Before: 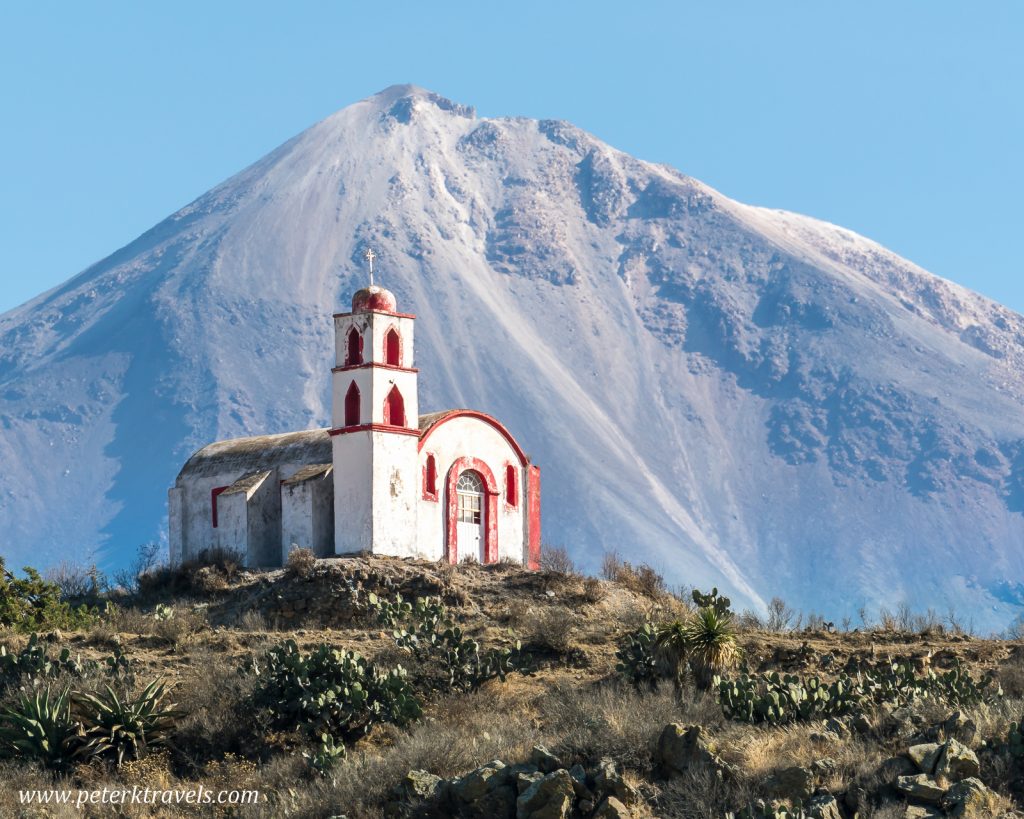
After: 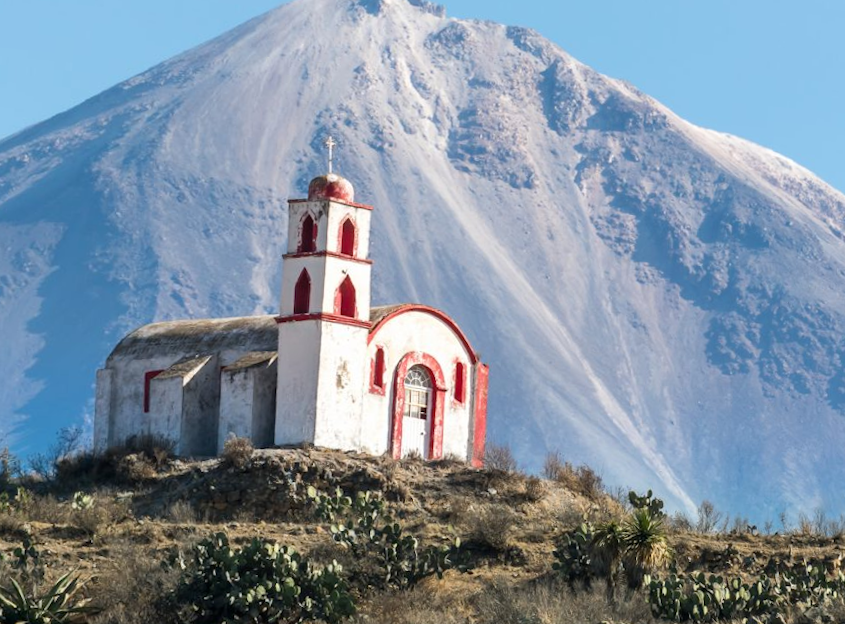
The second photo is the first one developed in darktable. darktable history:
crop and rotate: angle -3.27°, left 5.211%, top 5.211%, right 4.607%, bottom 4.607%
rotate and perspective: rotation -0.013°, lens shift (vertical) -0.027, lens shift (horizontal) 0.178, crop left 0.016, crop right 0.989, crop top 0.082, crop bottom 0.918
